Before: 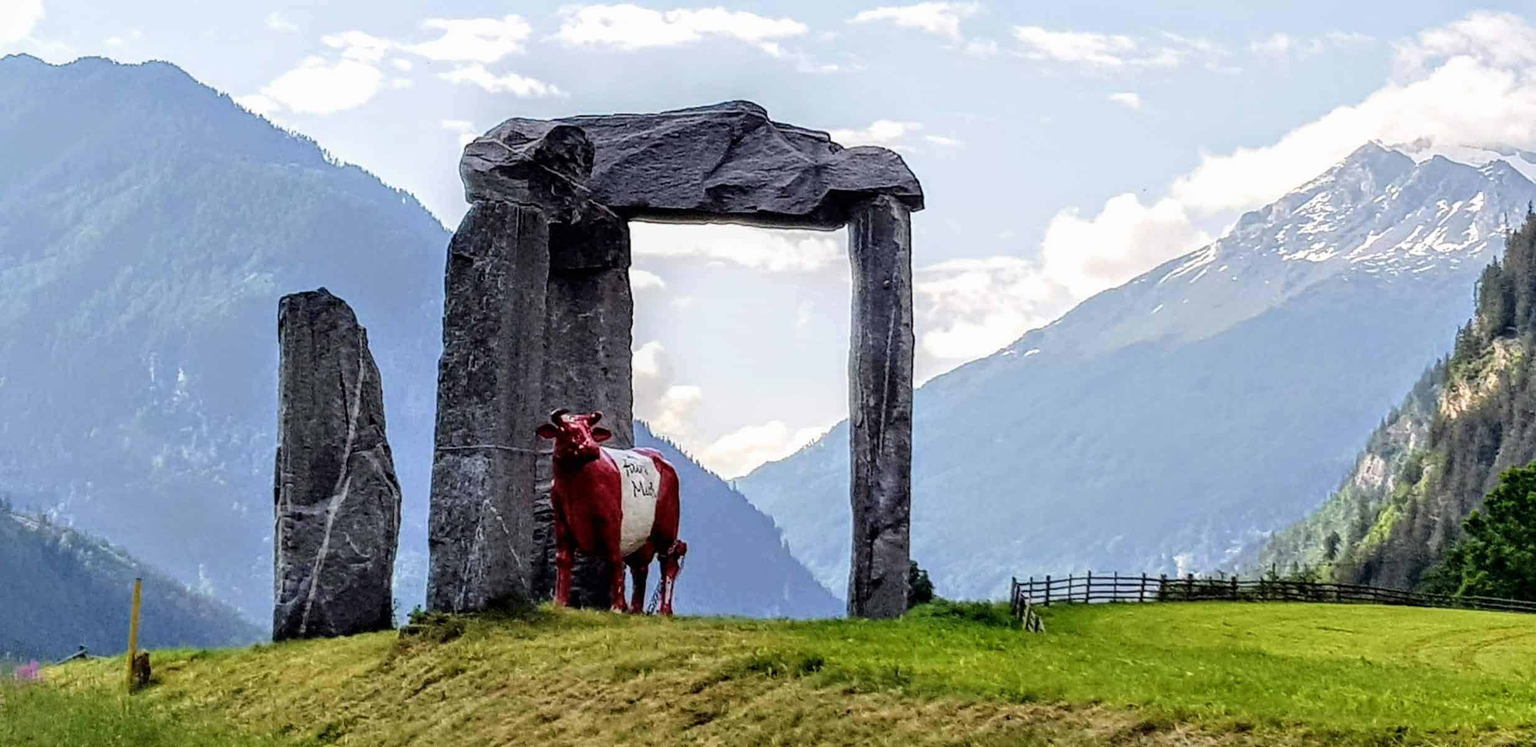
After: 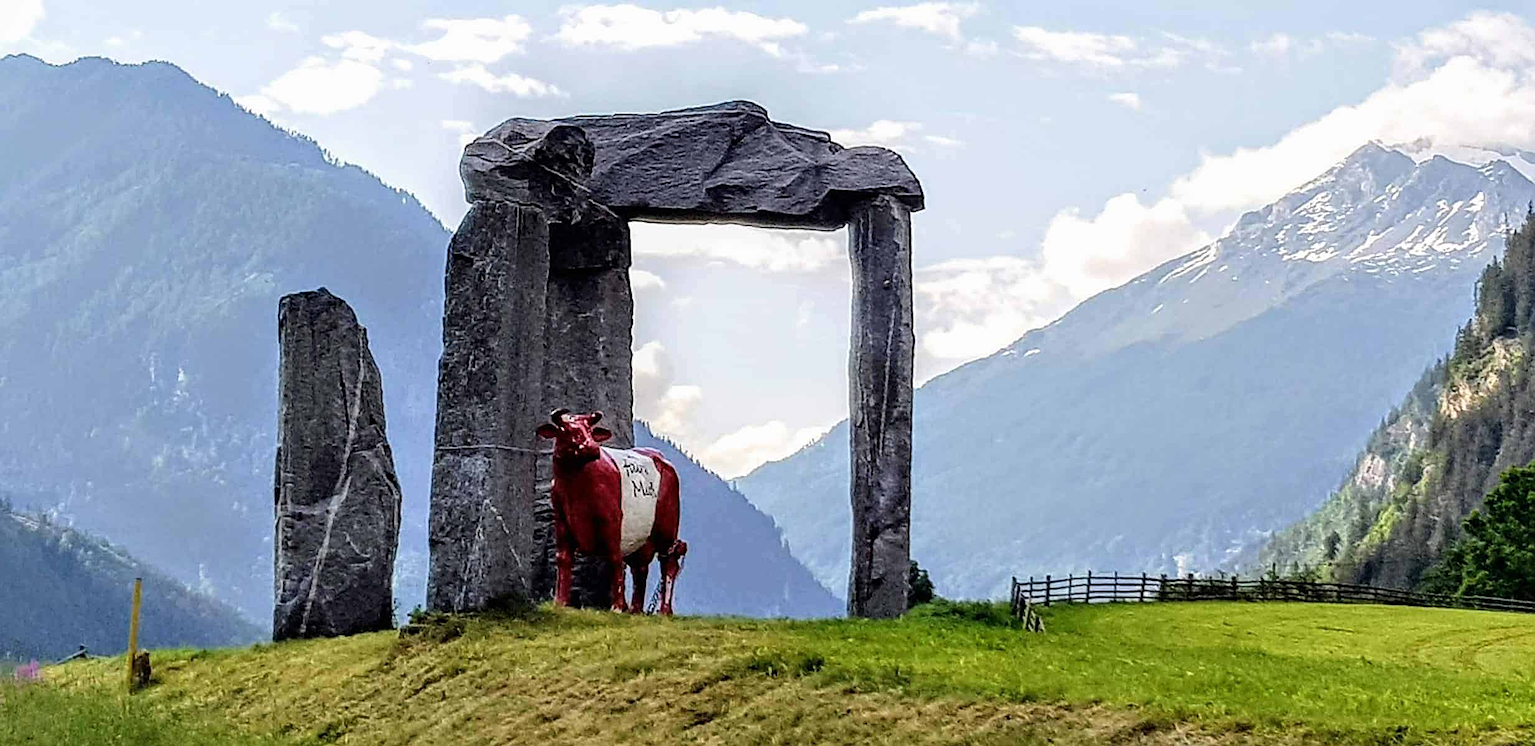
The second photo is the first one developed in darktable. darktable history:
exposure: compensate highlight preservation false
white balance: emerald 1
sharpen: on, module defaults
